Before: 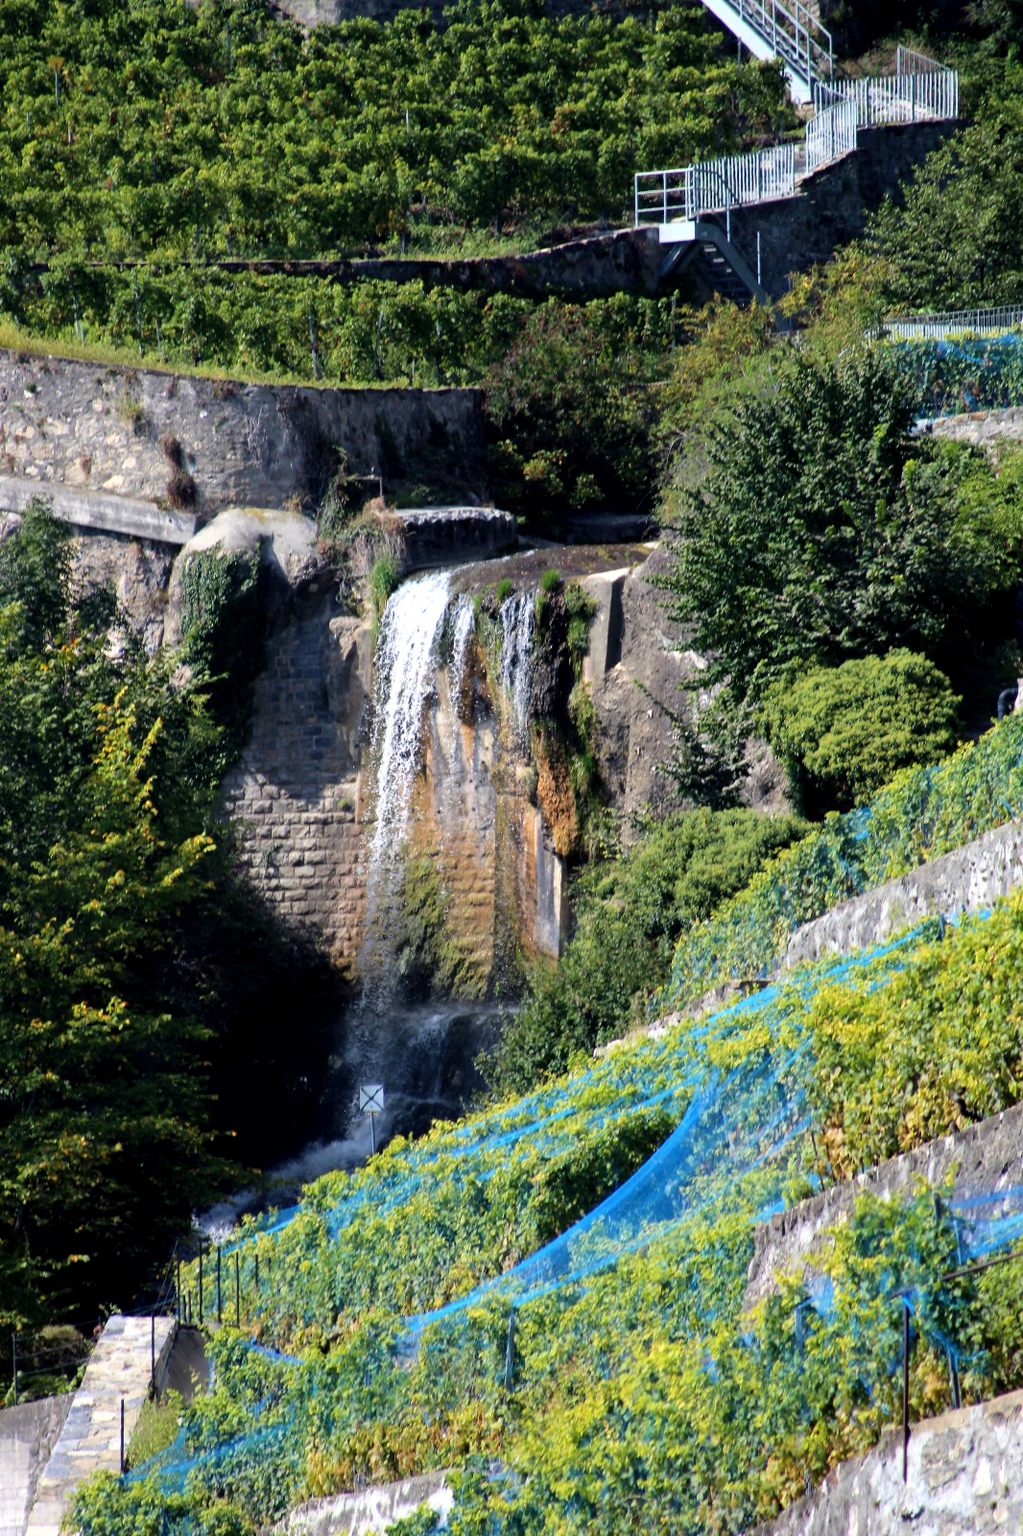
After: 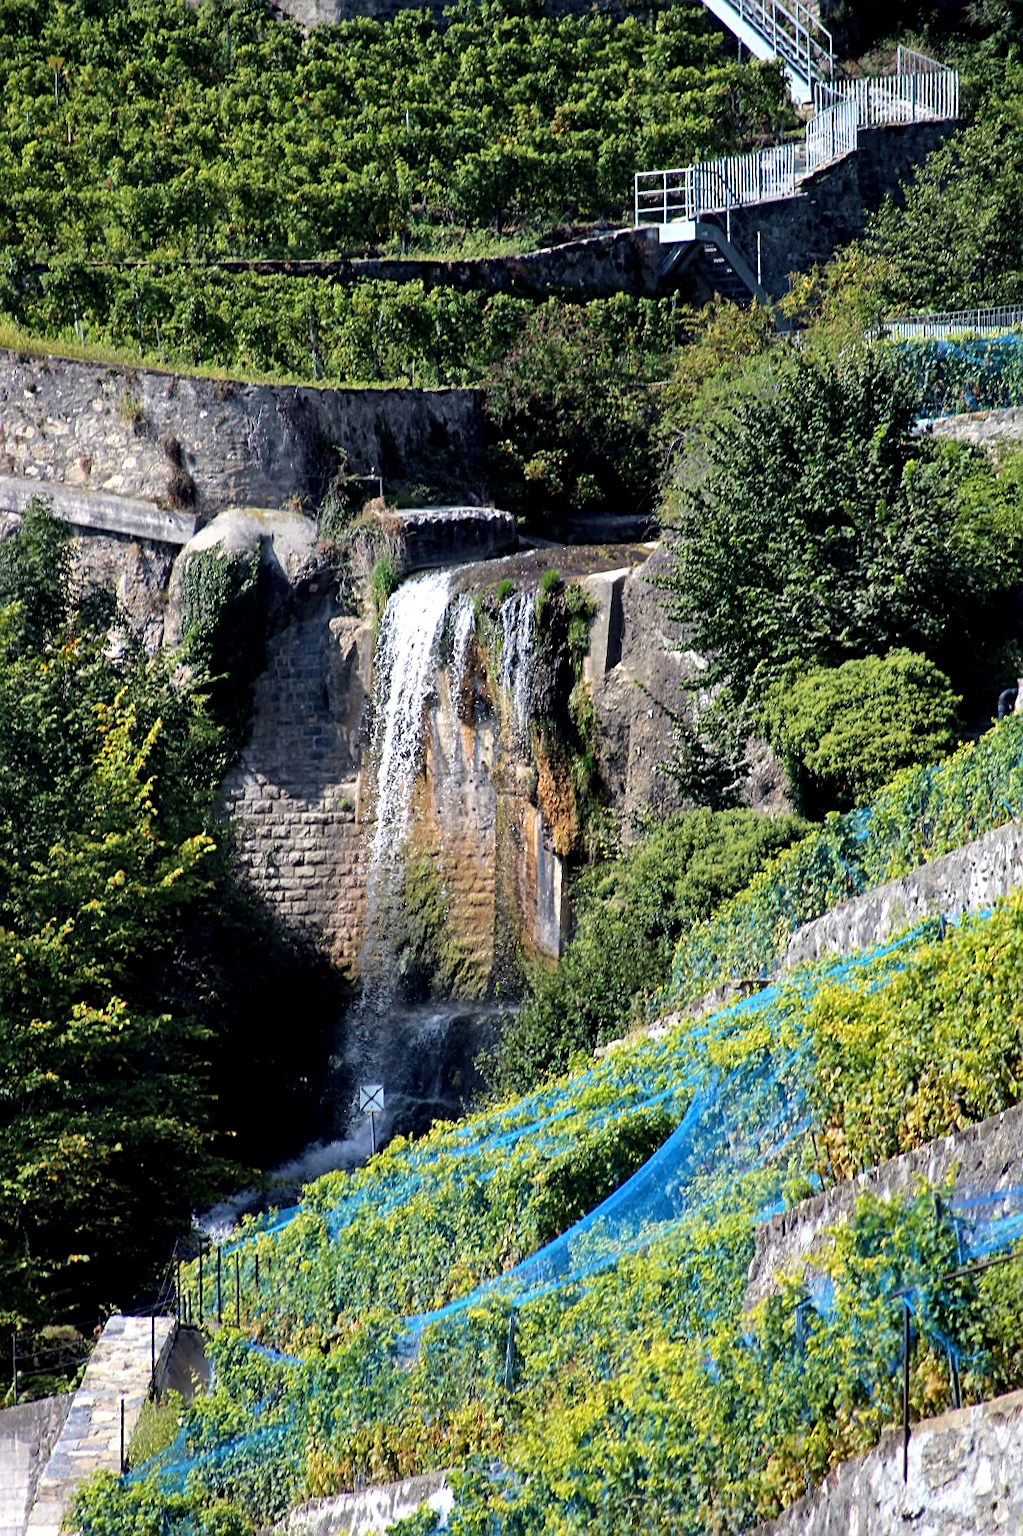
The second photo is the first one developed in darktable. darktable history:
shadows and highlights: shadows 37.27, highlights -28.18, soften with gaussian
sharpen: on, module defaults
local contrast: highlights 100%, shadows 100%, detail 120%, midtone range 0.2
